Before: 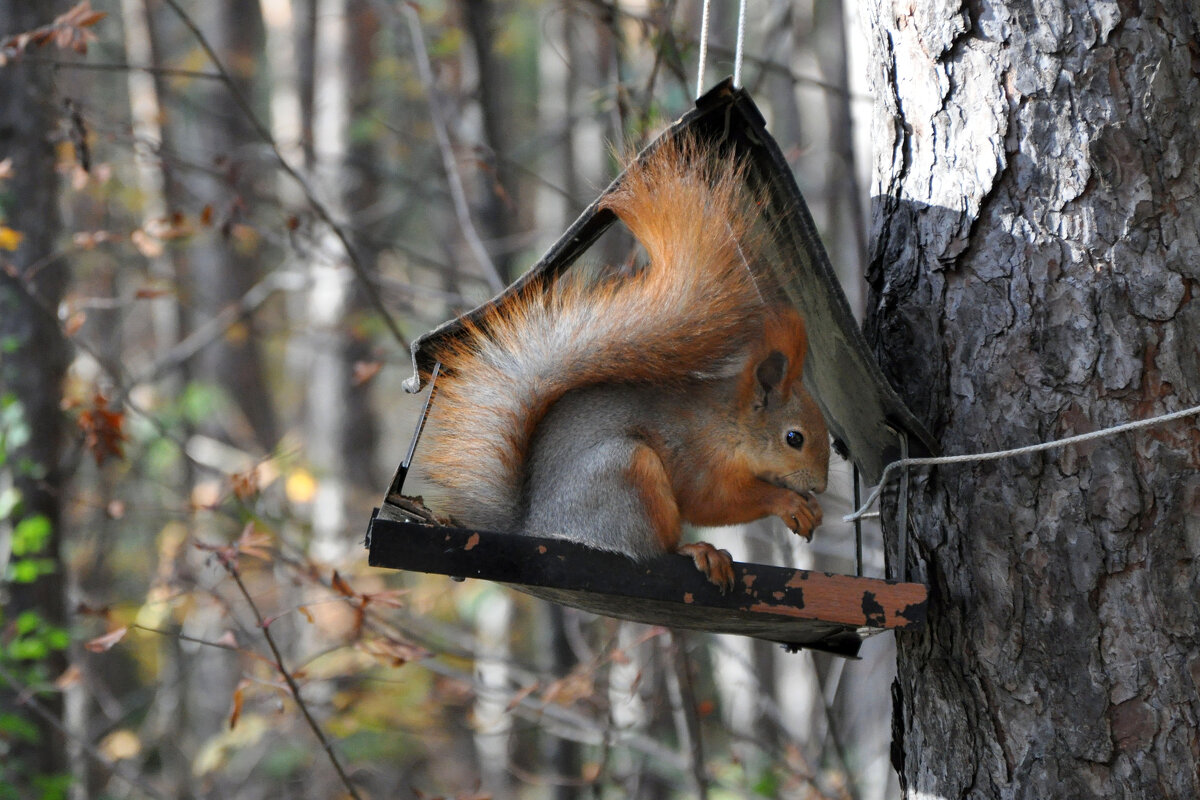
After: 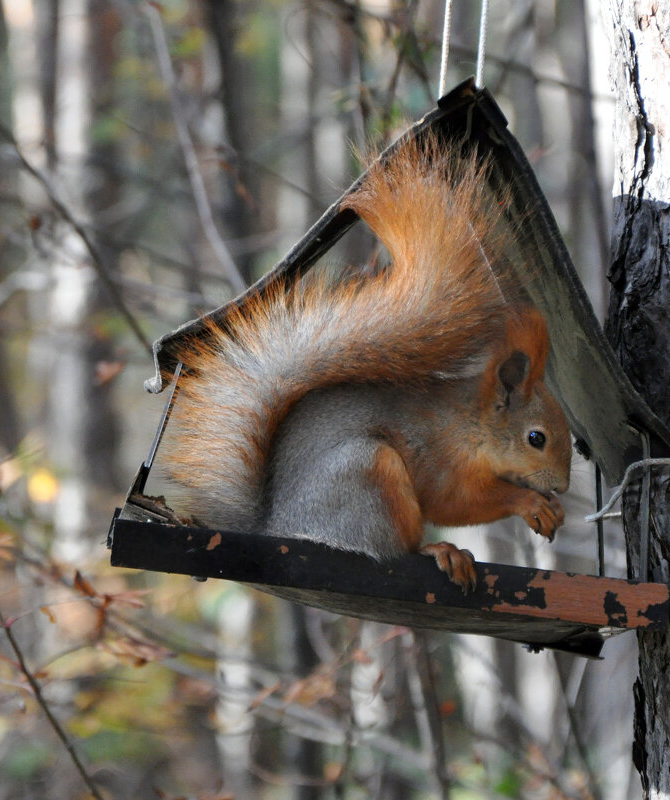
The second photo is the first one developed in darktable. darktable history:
crop: left 21.565%, right 22.567%
